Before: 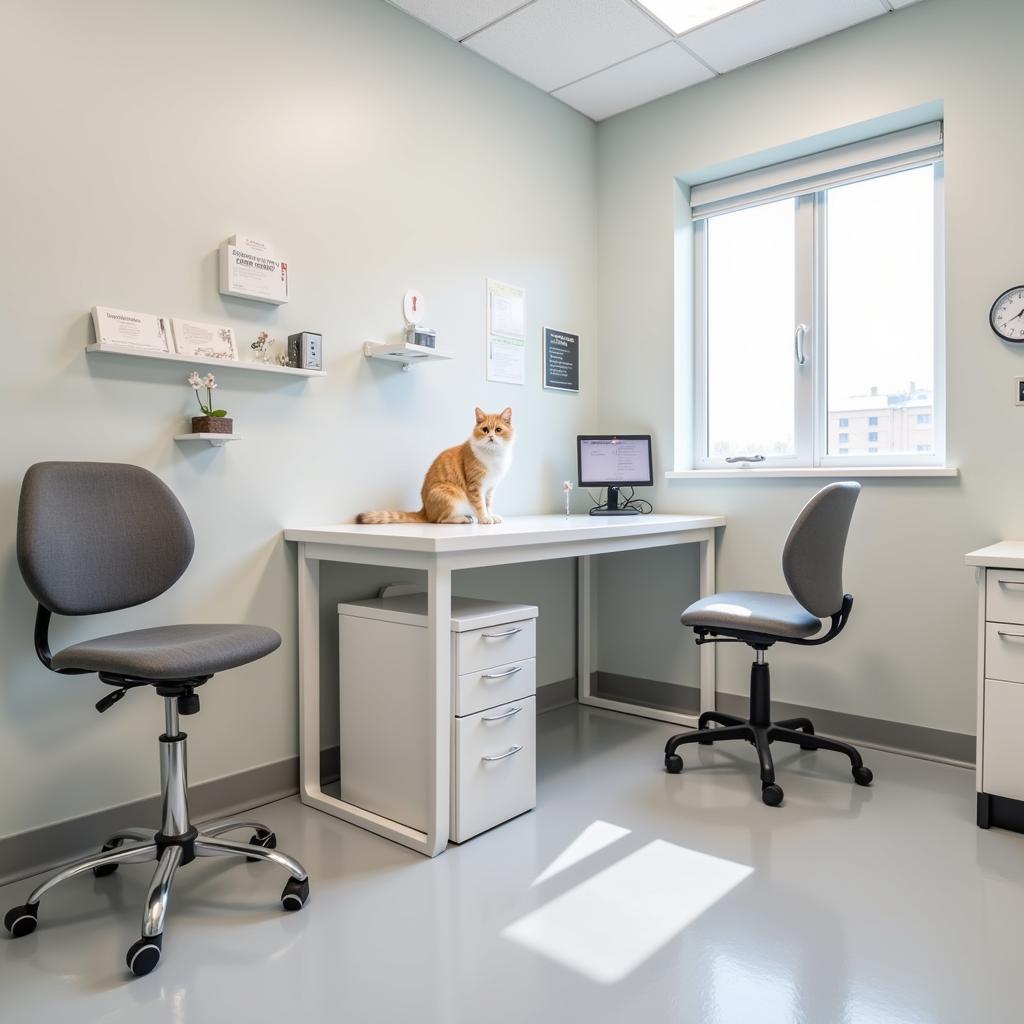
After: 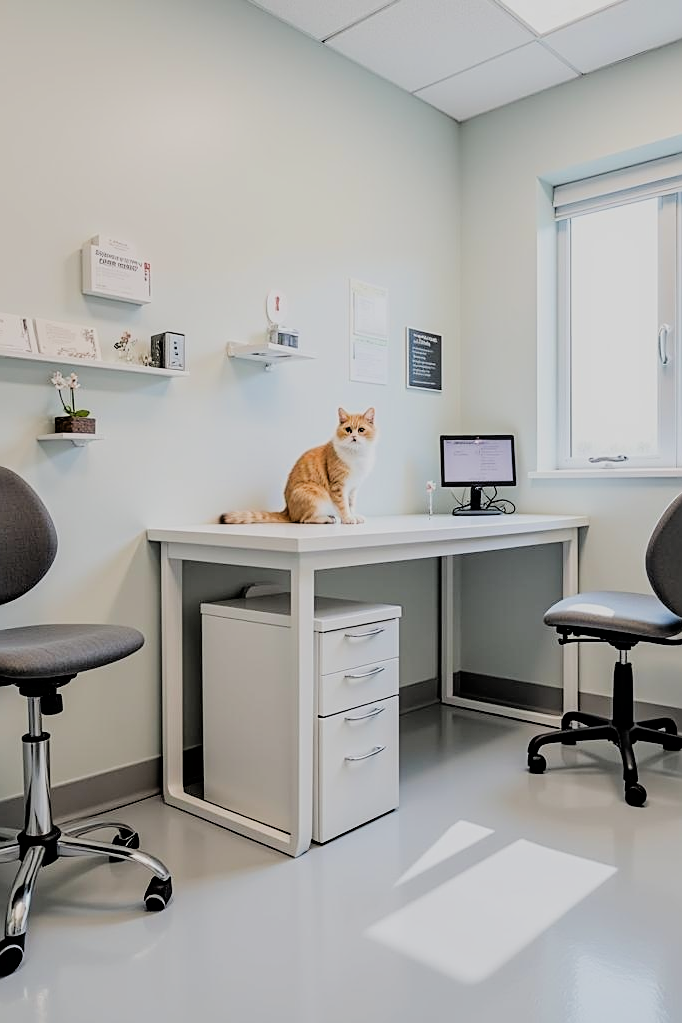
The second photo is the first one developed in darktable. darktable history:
crop and rotate: left 13.418%, right 19.943%
exposure: compensate exposure bias true, compensate highlight preservation false
filmic rgb: black relative exposure -4.08 EV, white relative exposure 5.14 EV, hardness 2.03, contrast 1.177
sharpen: on, module defaults
